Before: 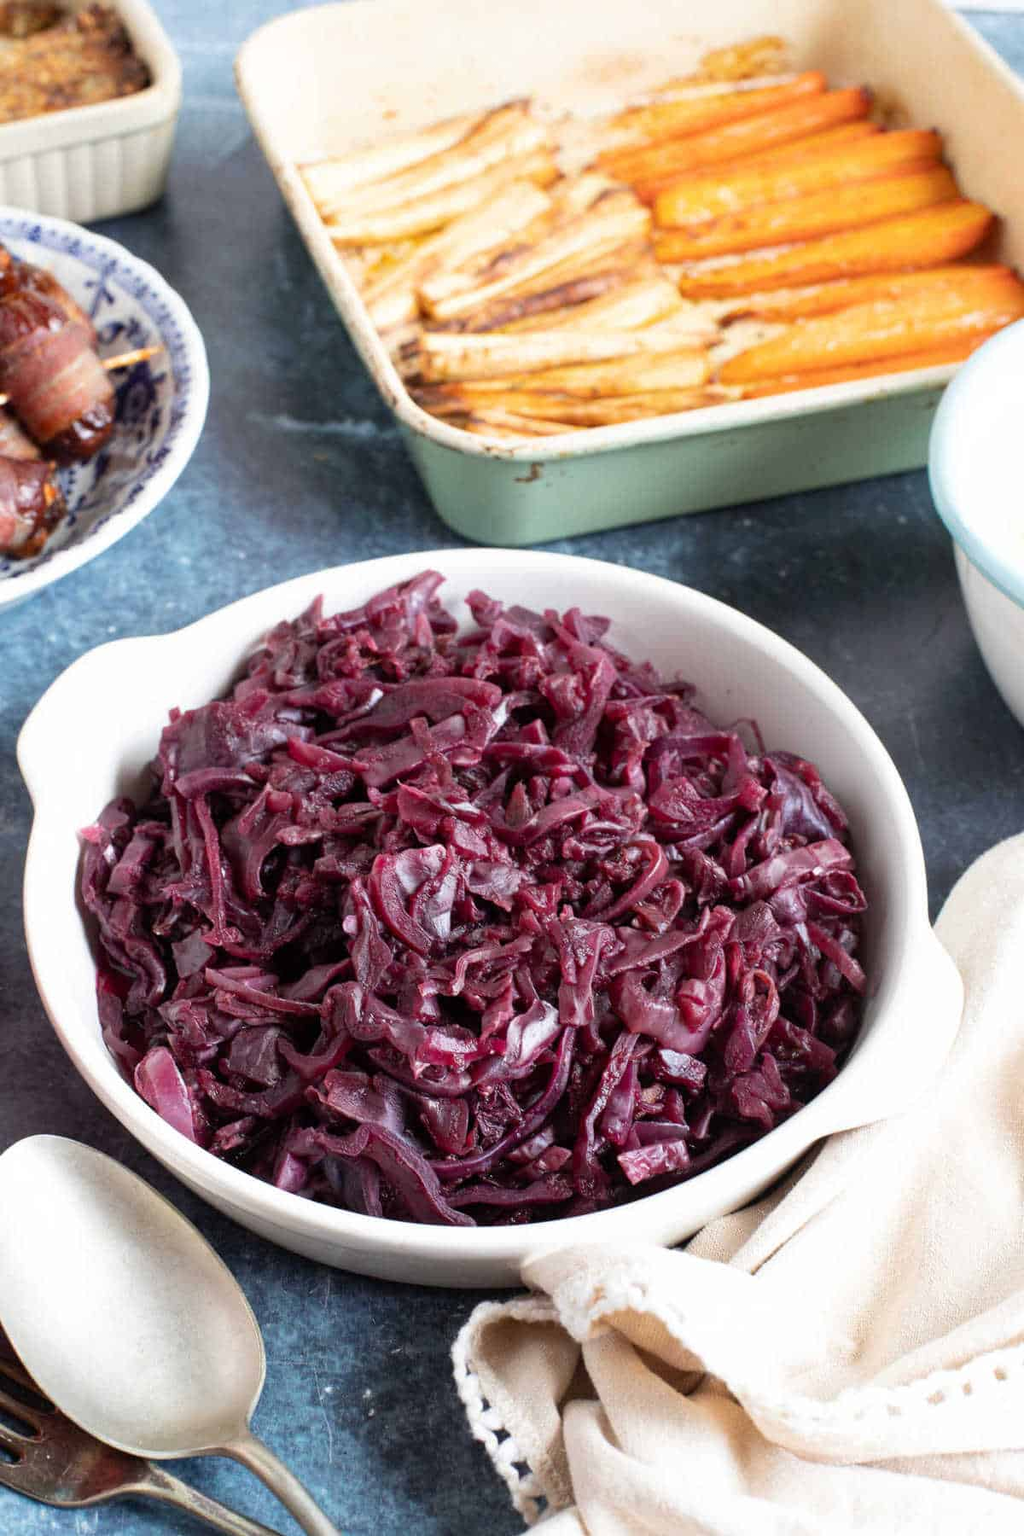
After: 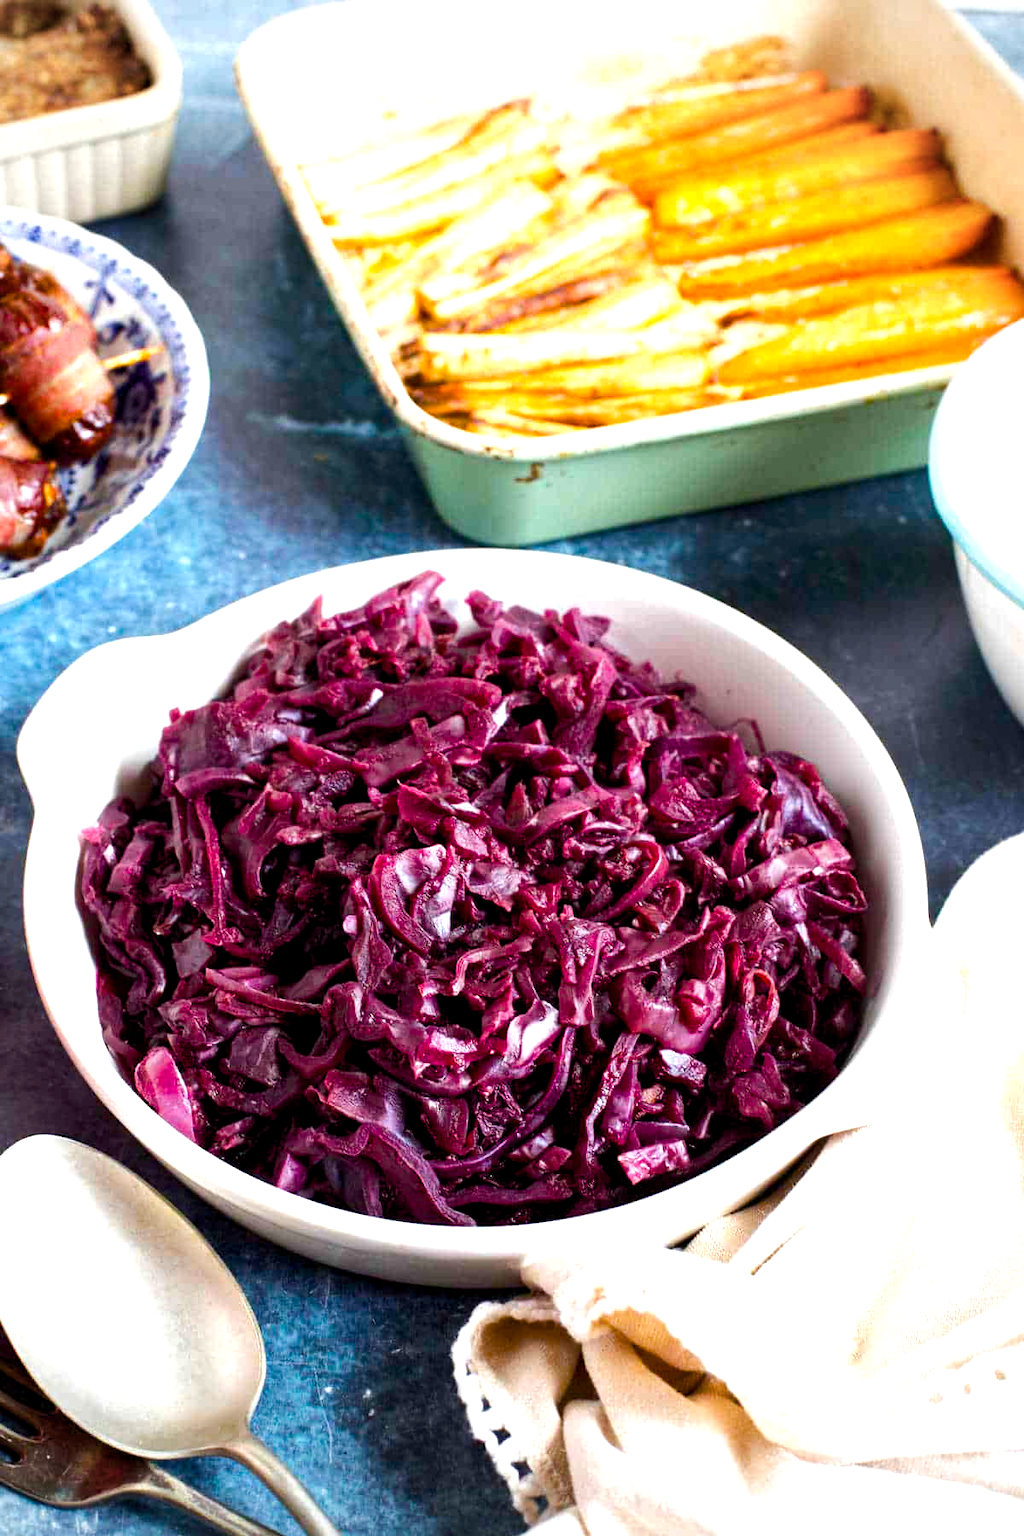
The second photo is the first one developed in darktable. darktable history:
vignetting: fall-off radius 60.92%
color balance rgb: global offset › luminance -0.37%, perceptual saturation grading › highlights -17.77%, perceptual saturation grading › mid-tones 33.1%, perceptual saturation grading › shadows 50.52%, perceptual brilliance grading › highlights 20%, perceptual brilliance grading › mid-tones 20%, perceptual brilliance grading › shadows -20%, global vibrance 50%
